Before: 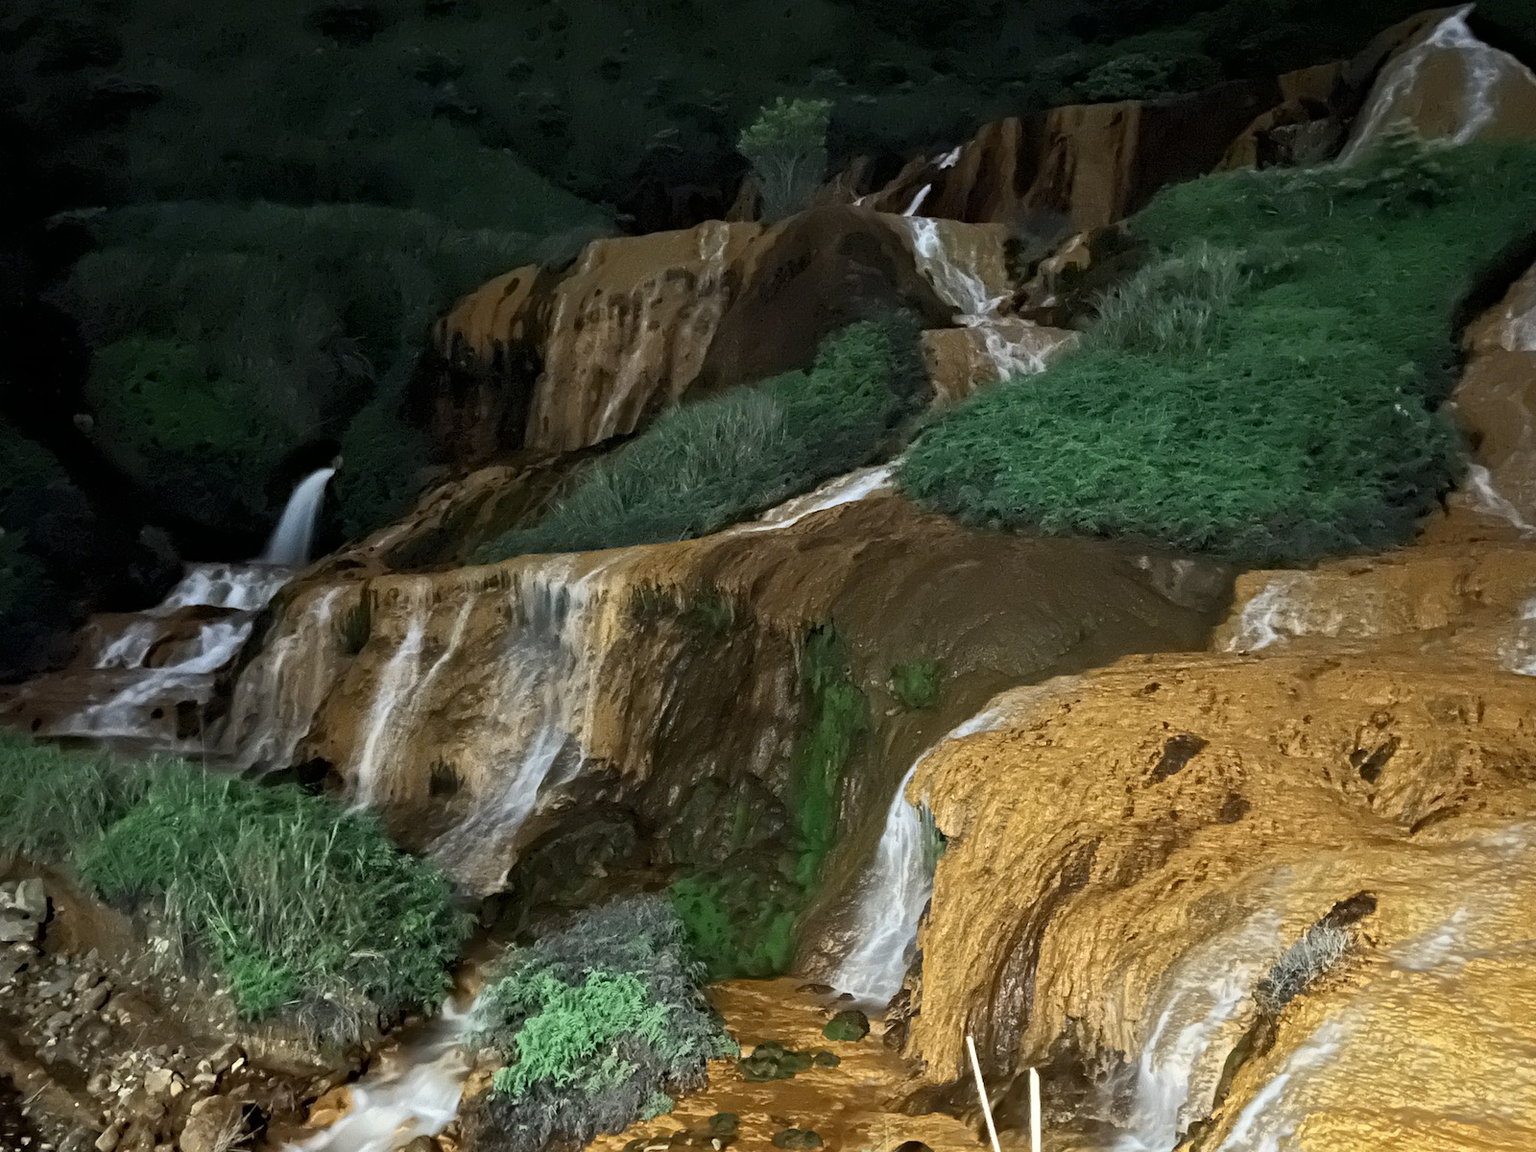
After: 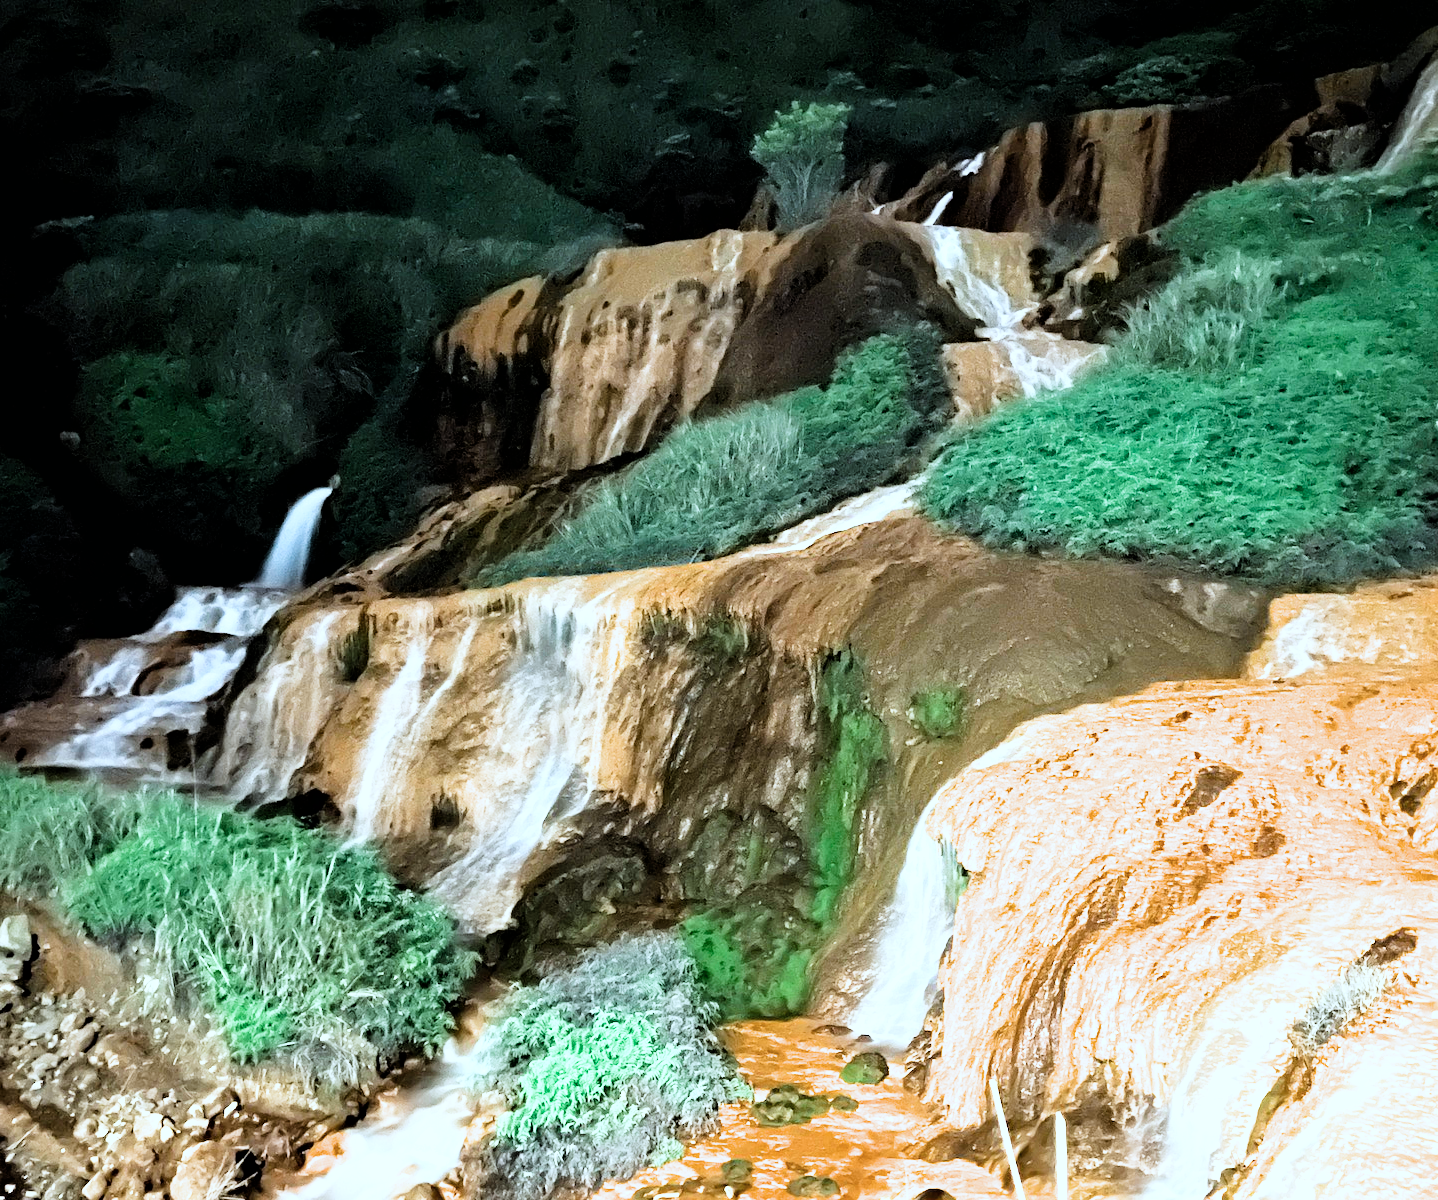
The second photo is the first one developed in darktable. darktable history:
exposure: exposure 2.041 EV, compensate exposure bias true, compensate highlight preservation false
crop and rotate: left 1.123%, right 8.993%
filmic rgb: black relative exposure -5.03 EV, white relative exposure 3.97 EV, hardness 2.9, contrast 1.391, highlights saturation mix -31.45%, iterations of high-quality reconstruction 0
color correction: highlights a* -4.04, highlights b* -11.14
